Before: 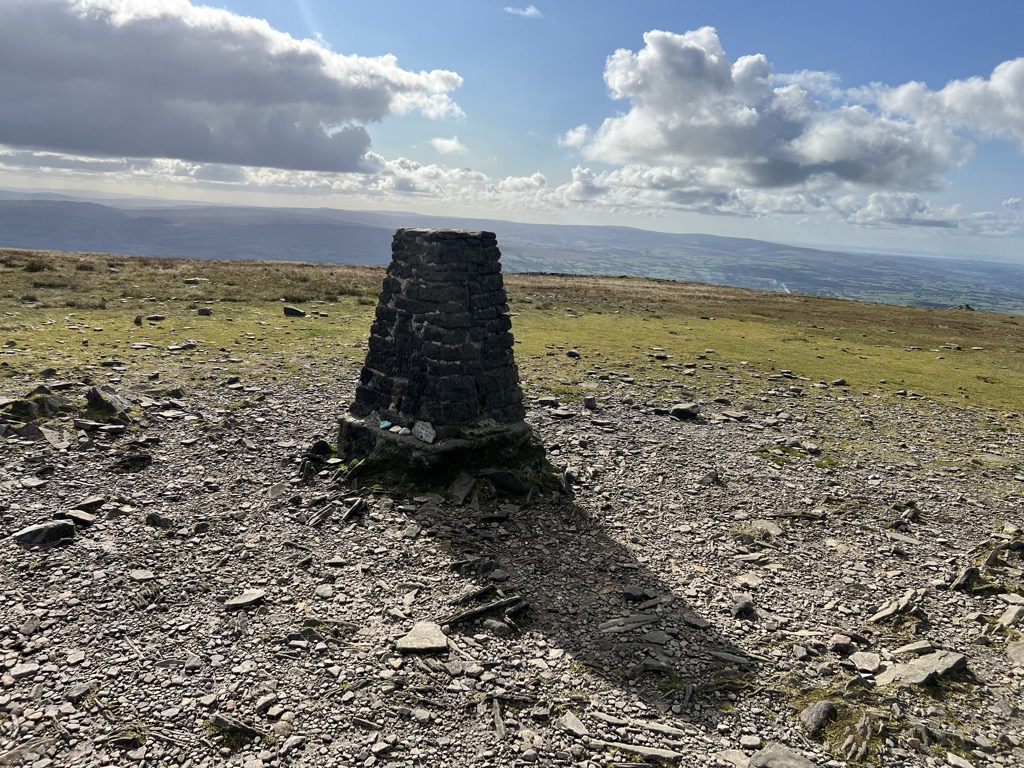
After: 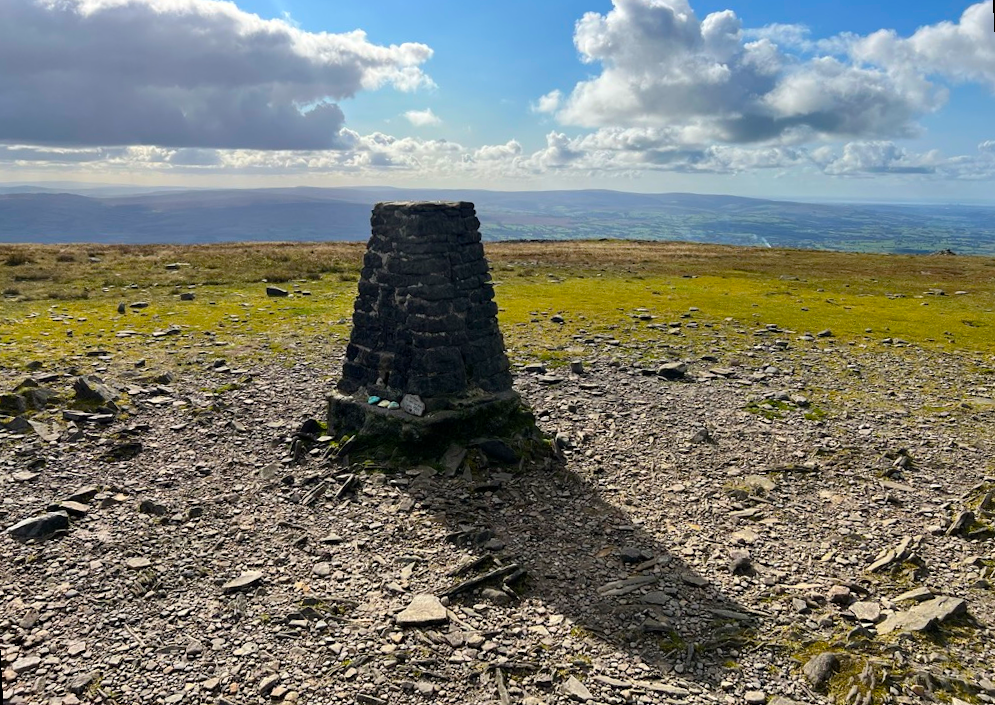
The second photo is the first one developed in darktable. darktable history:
rotate and perspective: rotation -3°, crop left 0.031, crop right 0.968, crop top 0.07, crop bottom 0.93
color balance rgb: perceptual saturation grading › global saturation 40%, global vibrance 15%
